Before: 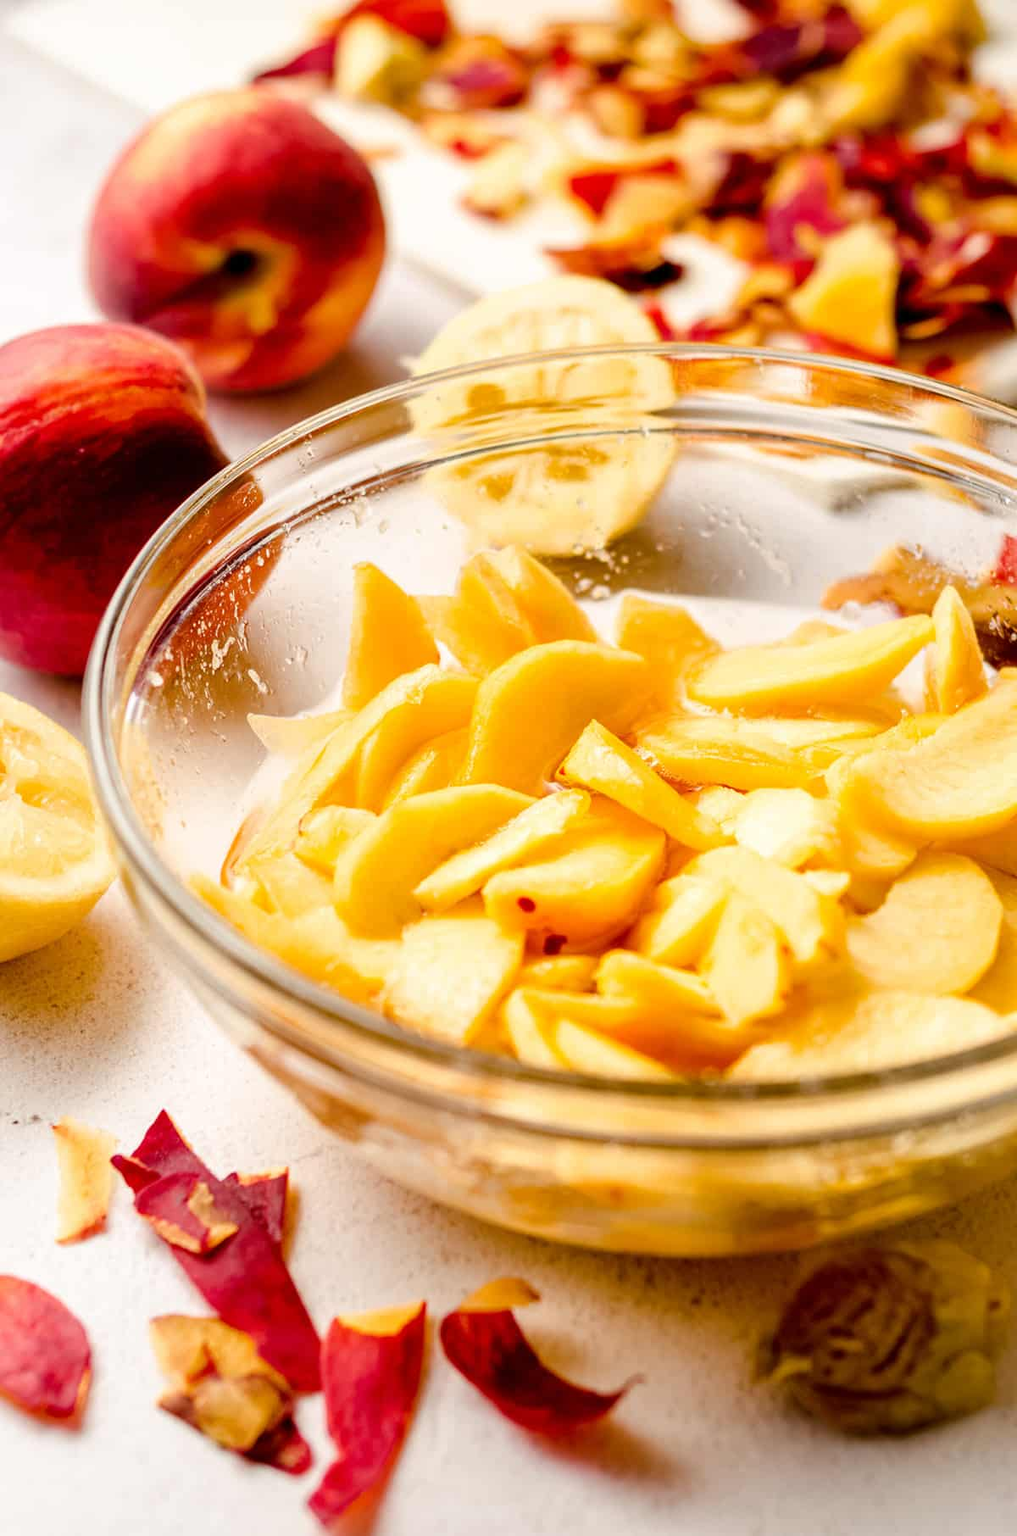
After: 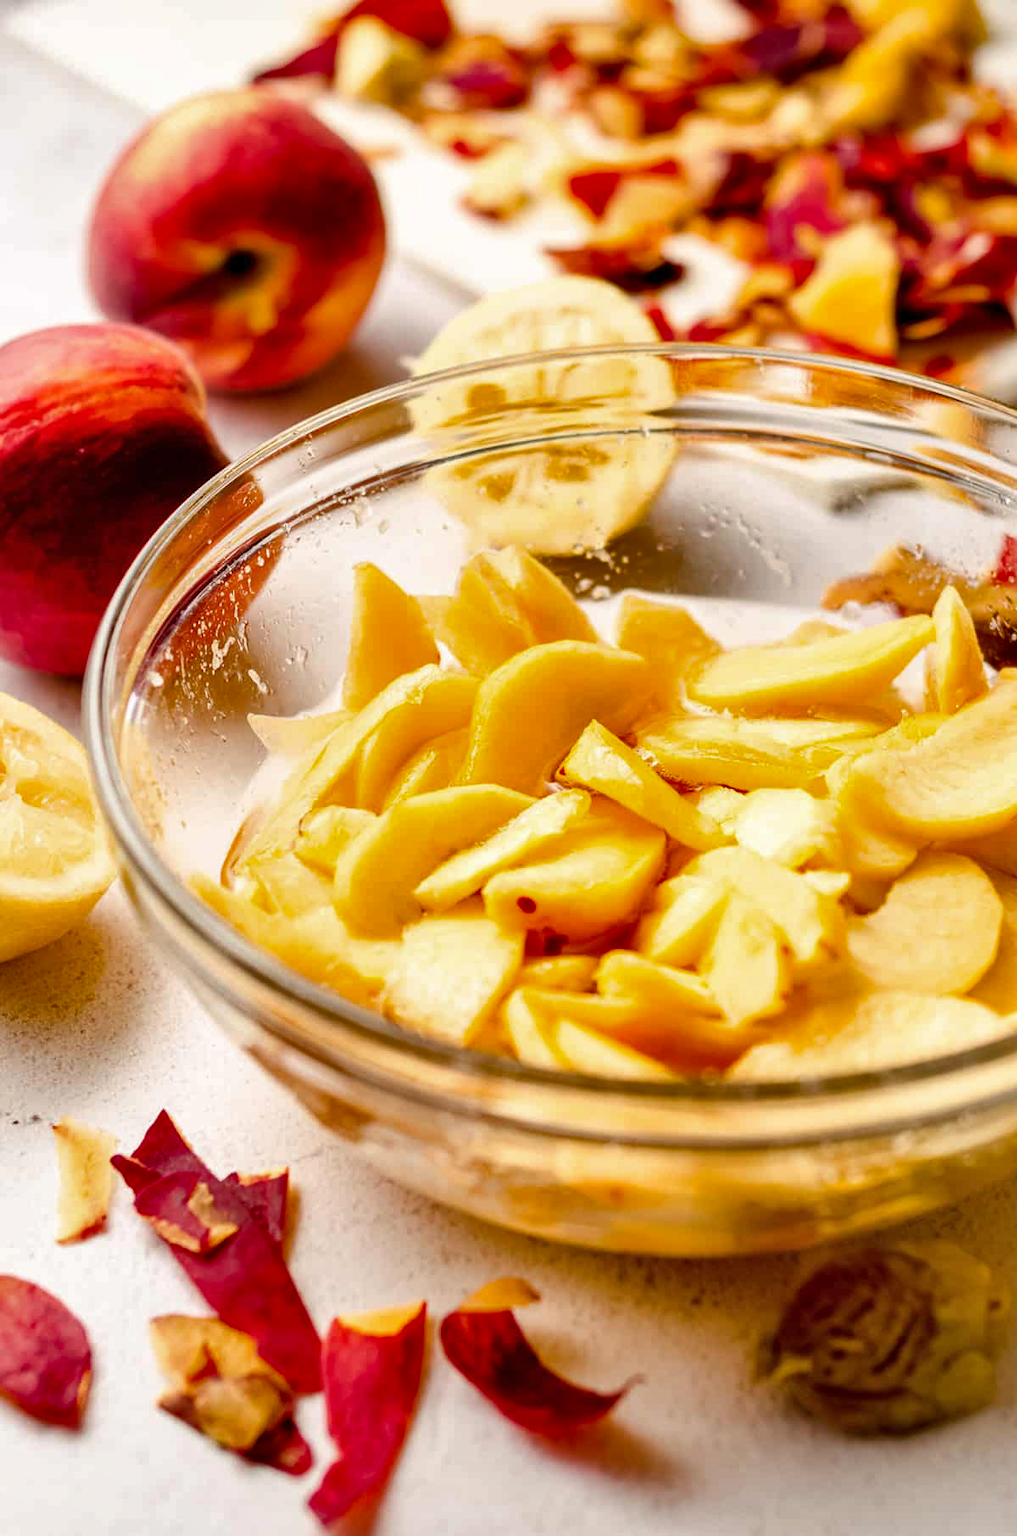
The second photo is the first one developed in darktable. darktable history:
shadows and highlights: radius 132.82, soften with gaussian
